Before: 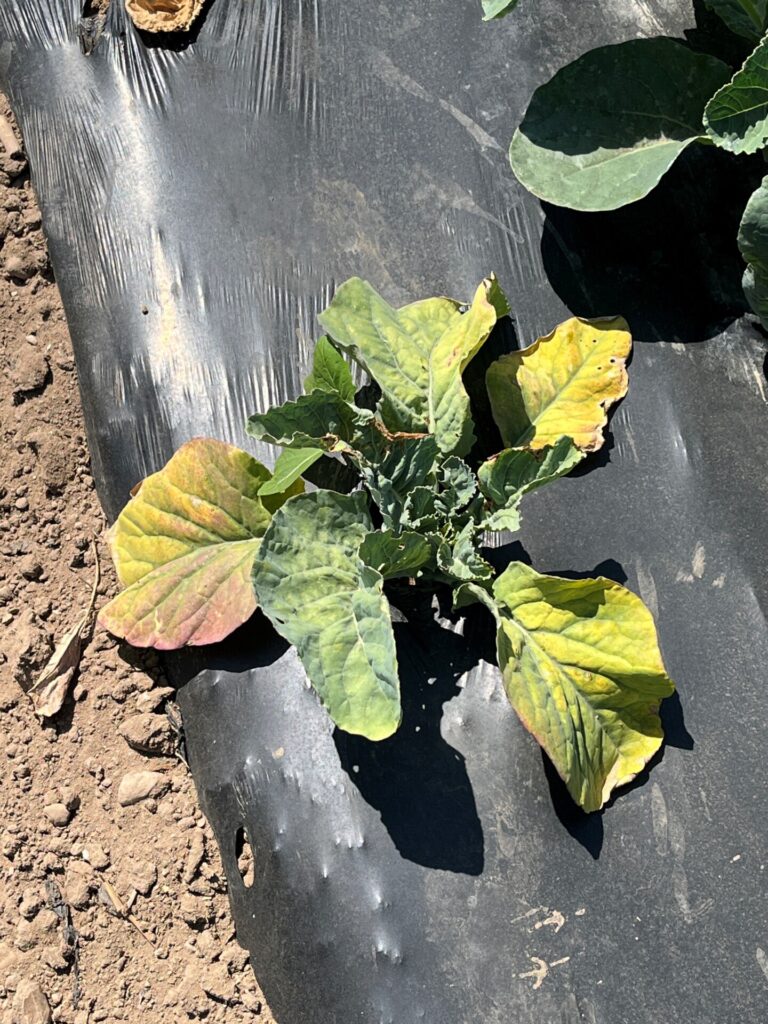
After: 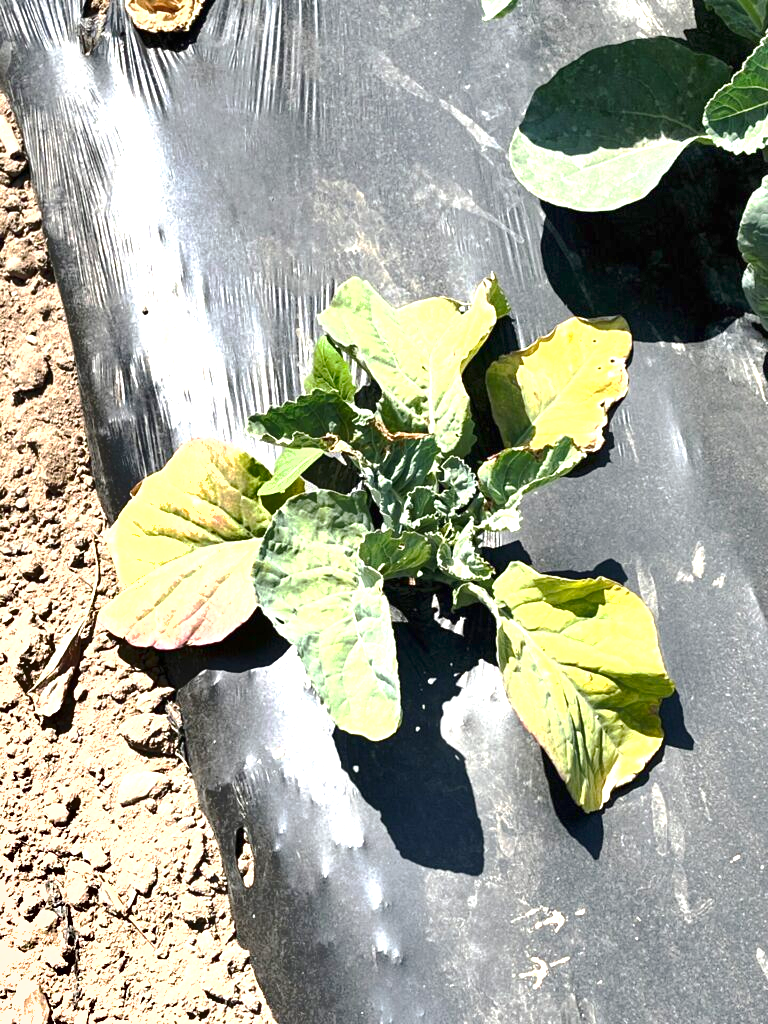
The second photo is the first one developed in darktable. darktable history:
exposure: black level correction 0, exposure 1.386 EV, compensate exposure bias true, compensate highlight preservation false
shadows and highlights: soften with gaussian
base curve: curves: ch0 [(0, 0) (0.262, 0.32) (0.722, 0.705) (1, 1)], preserve colors none
color calibration: illuminant same as pipeline (D50), adaptation XYZ, x 0.347, y 0.358, temperature 5019.24 K
